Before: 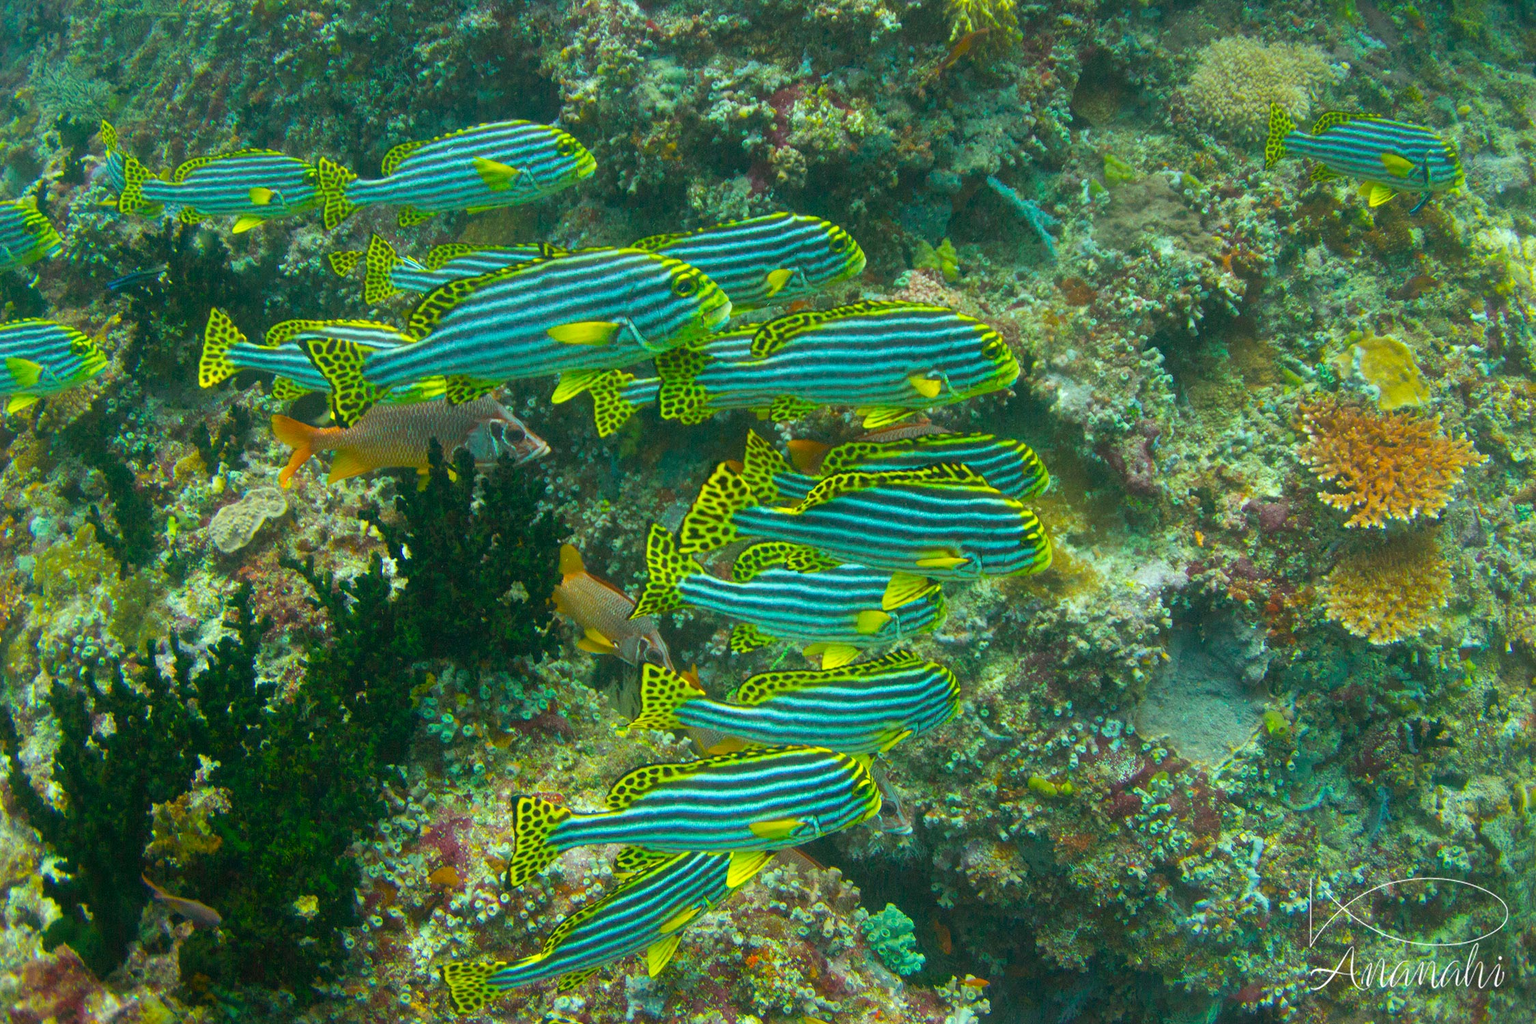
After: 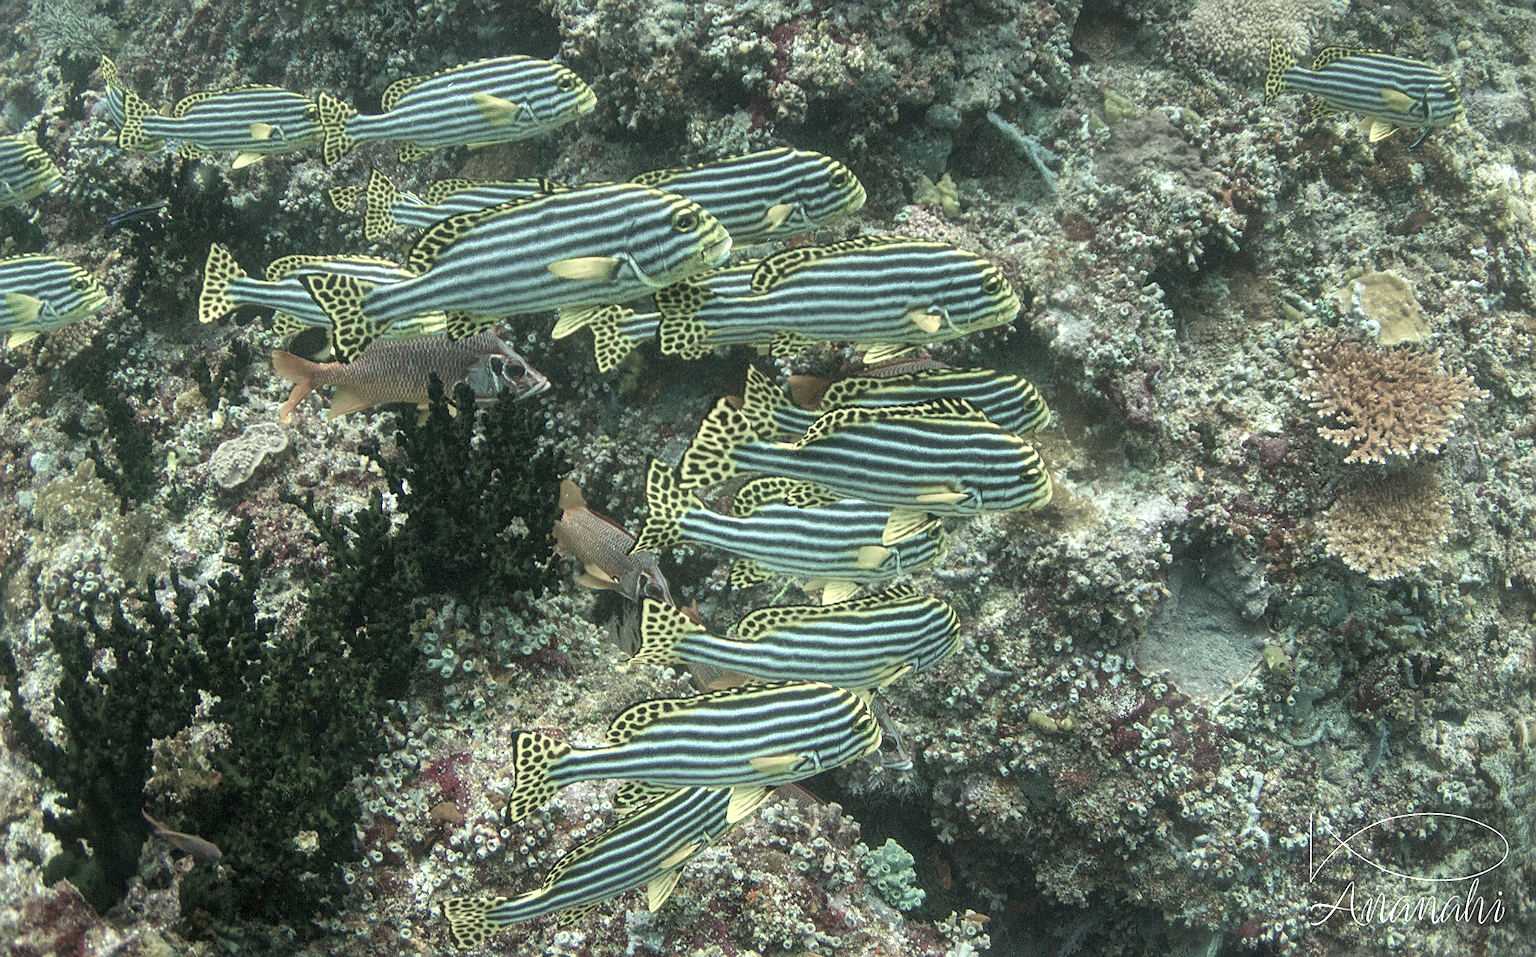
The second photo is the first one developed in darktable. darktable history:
local contrast: detail 130%
crop and rotate: top 6.407%
exposure: exposure 0.201 EV, compensate exposure bias true, compensate highlight preservation false
sharpen: on, module defaults
color zones: curves: ch1 [(0, 0.34) (0.143, 0.164) (0.286, 0.152) (0.429, 0.176) (0.571, 0.173) (0.714, 0.188) (0.857, 0.199) (1, 0.34)]
